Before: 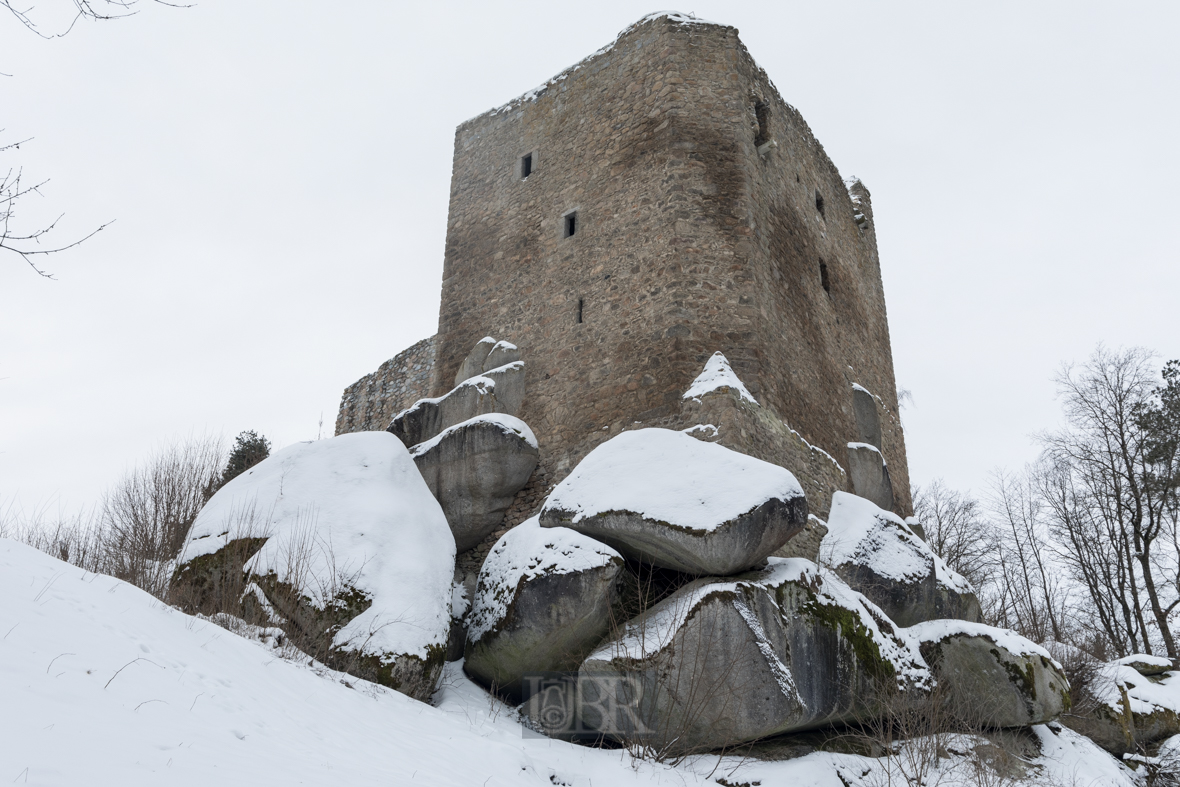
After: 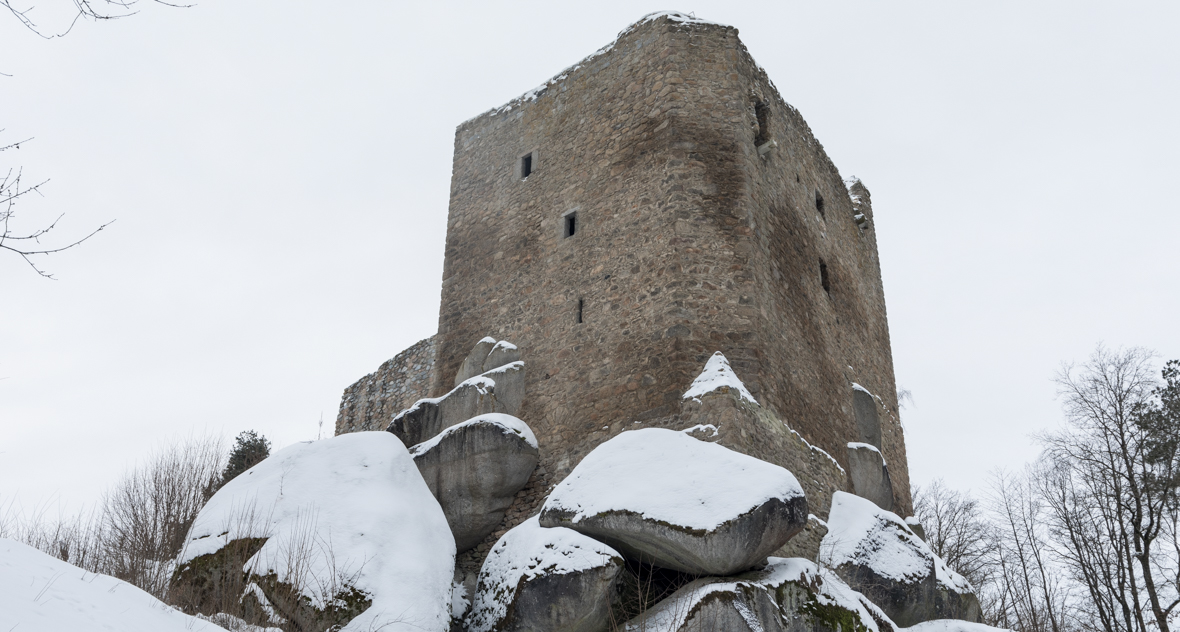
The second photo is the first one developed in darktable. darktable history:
crop: bottom 19.57%
